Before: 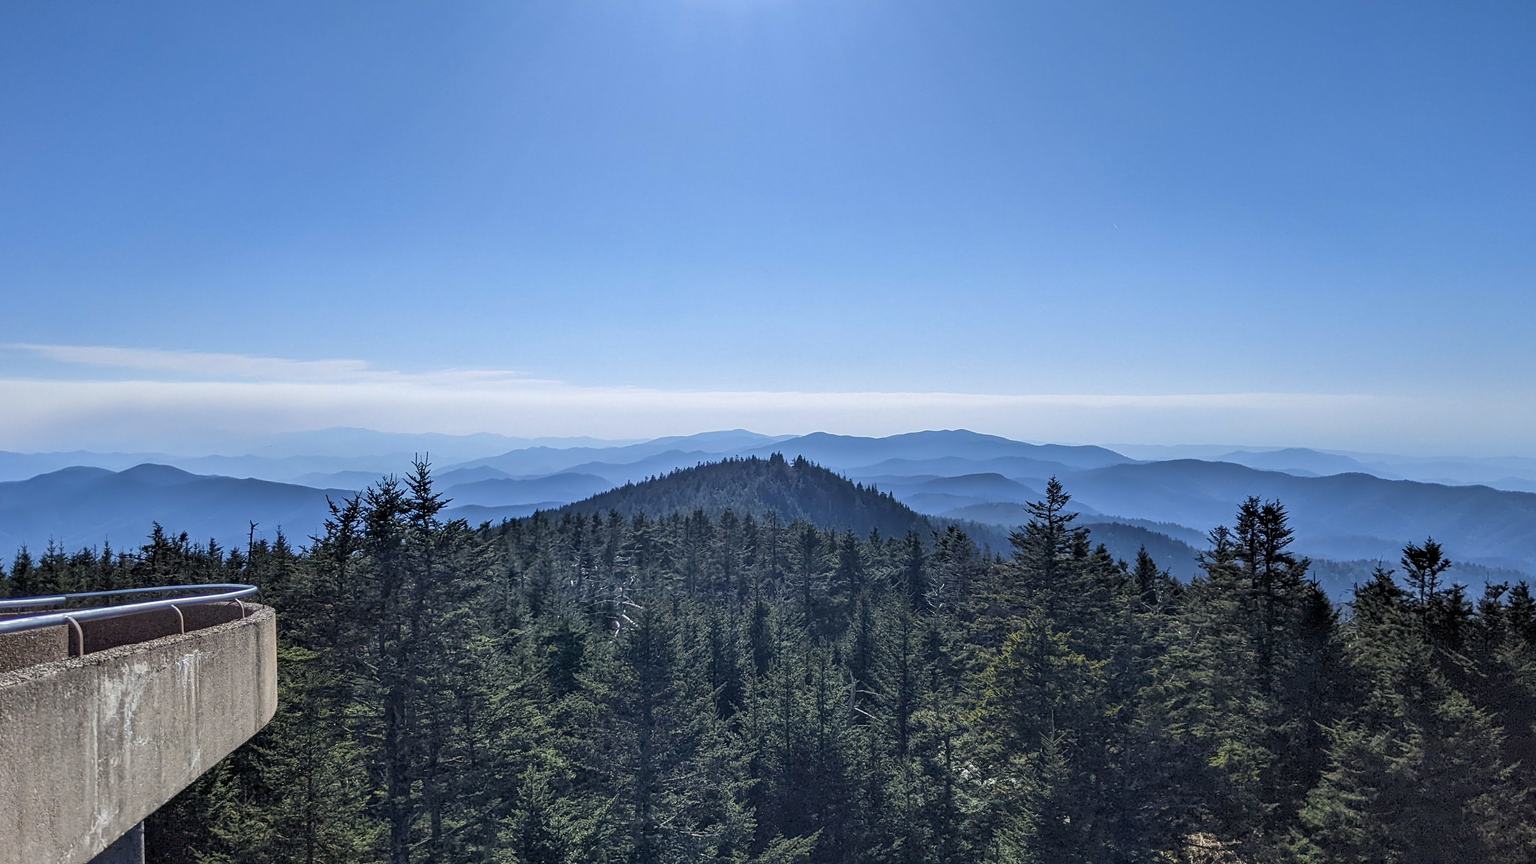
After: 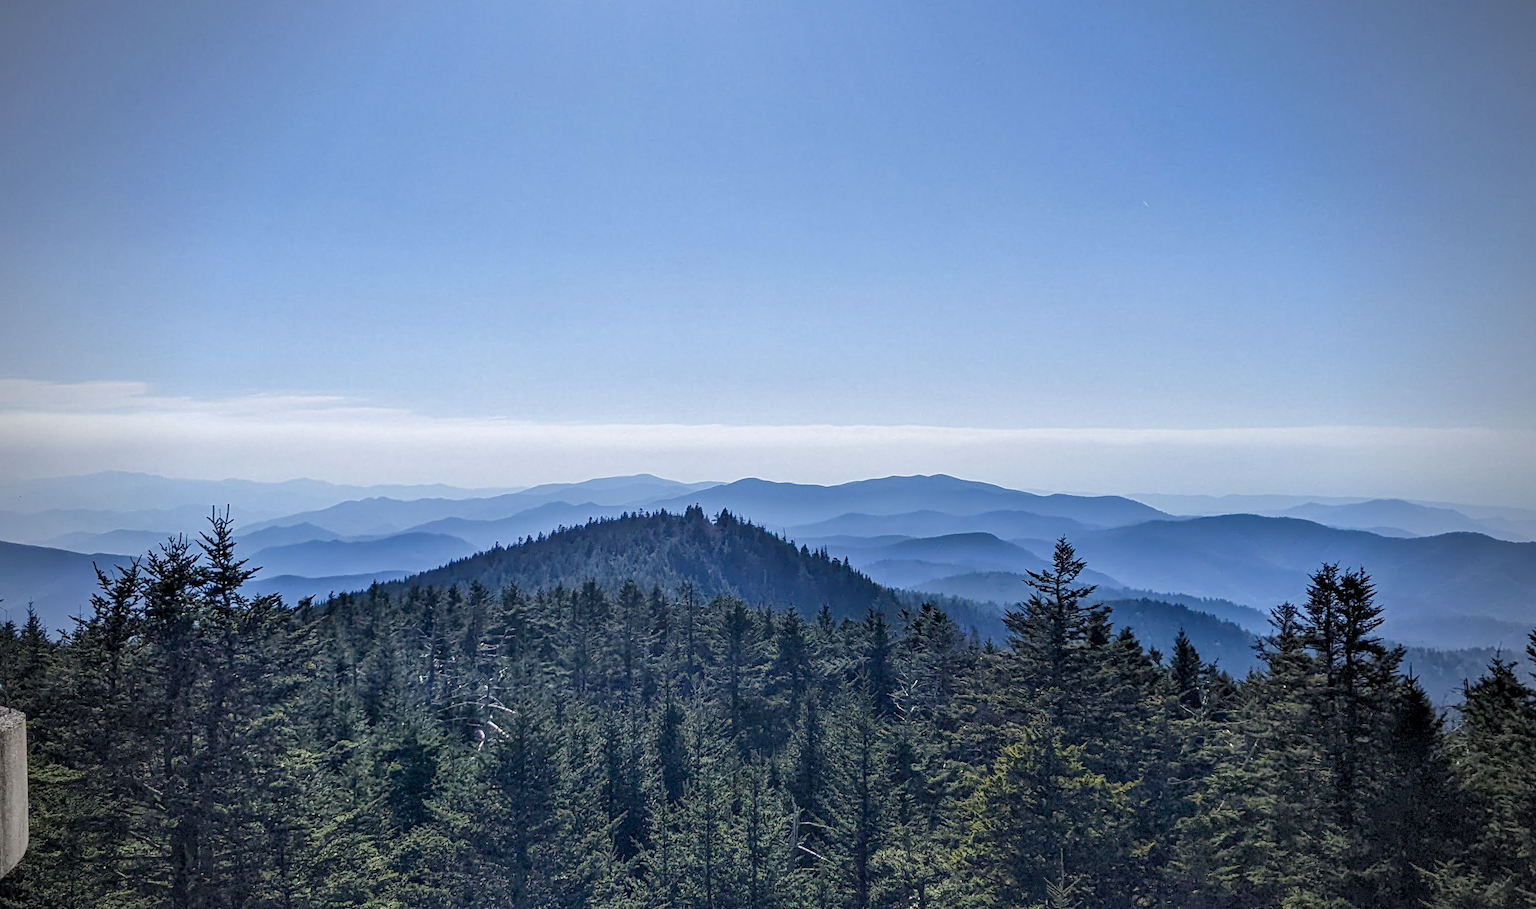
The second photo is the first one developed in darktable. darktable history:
local contrast: mode bilateral grid, contrast 20, coarseness 50, detail 119%, midtone range 0.2
vignetting: fall-off start 74.94%, width/height ratio 1.084
crop: left 16.704%, top 8.537%, right 8.27%, bottom 12.45%
color balance rgb: perceptual saturation grading › global saturation 20%, perceptual saturation grading › highlights -49.368%, perceptual saturation grading › shadows 25.834%
